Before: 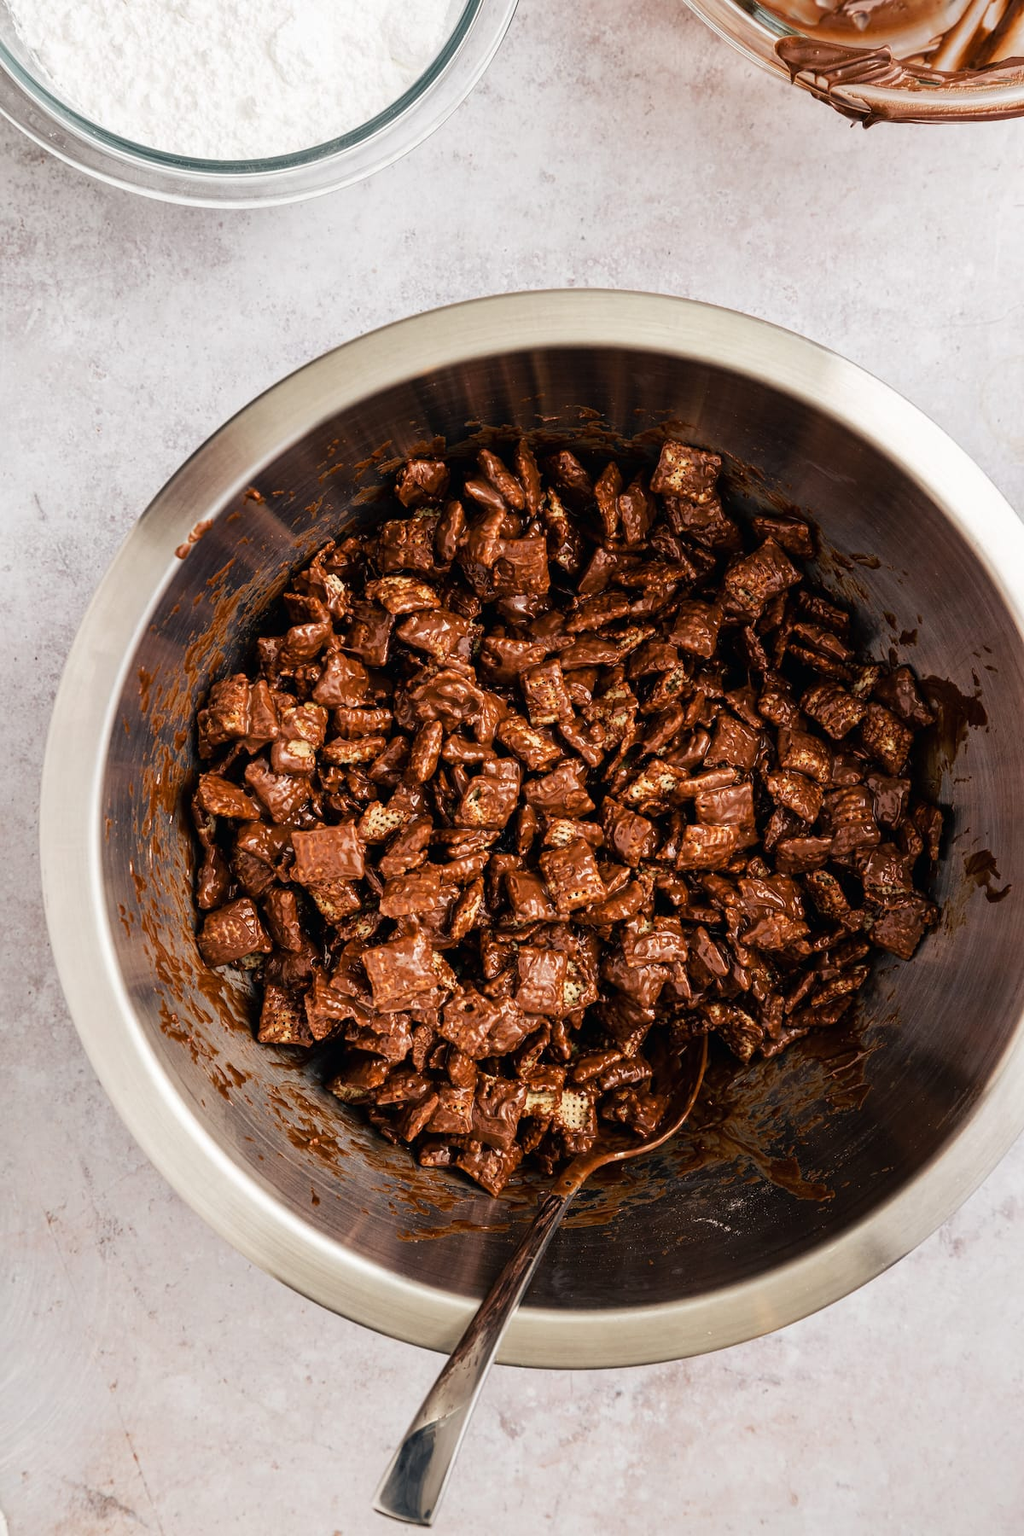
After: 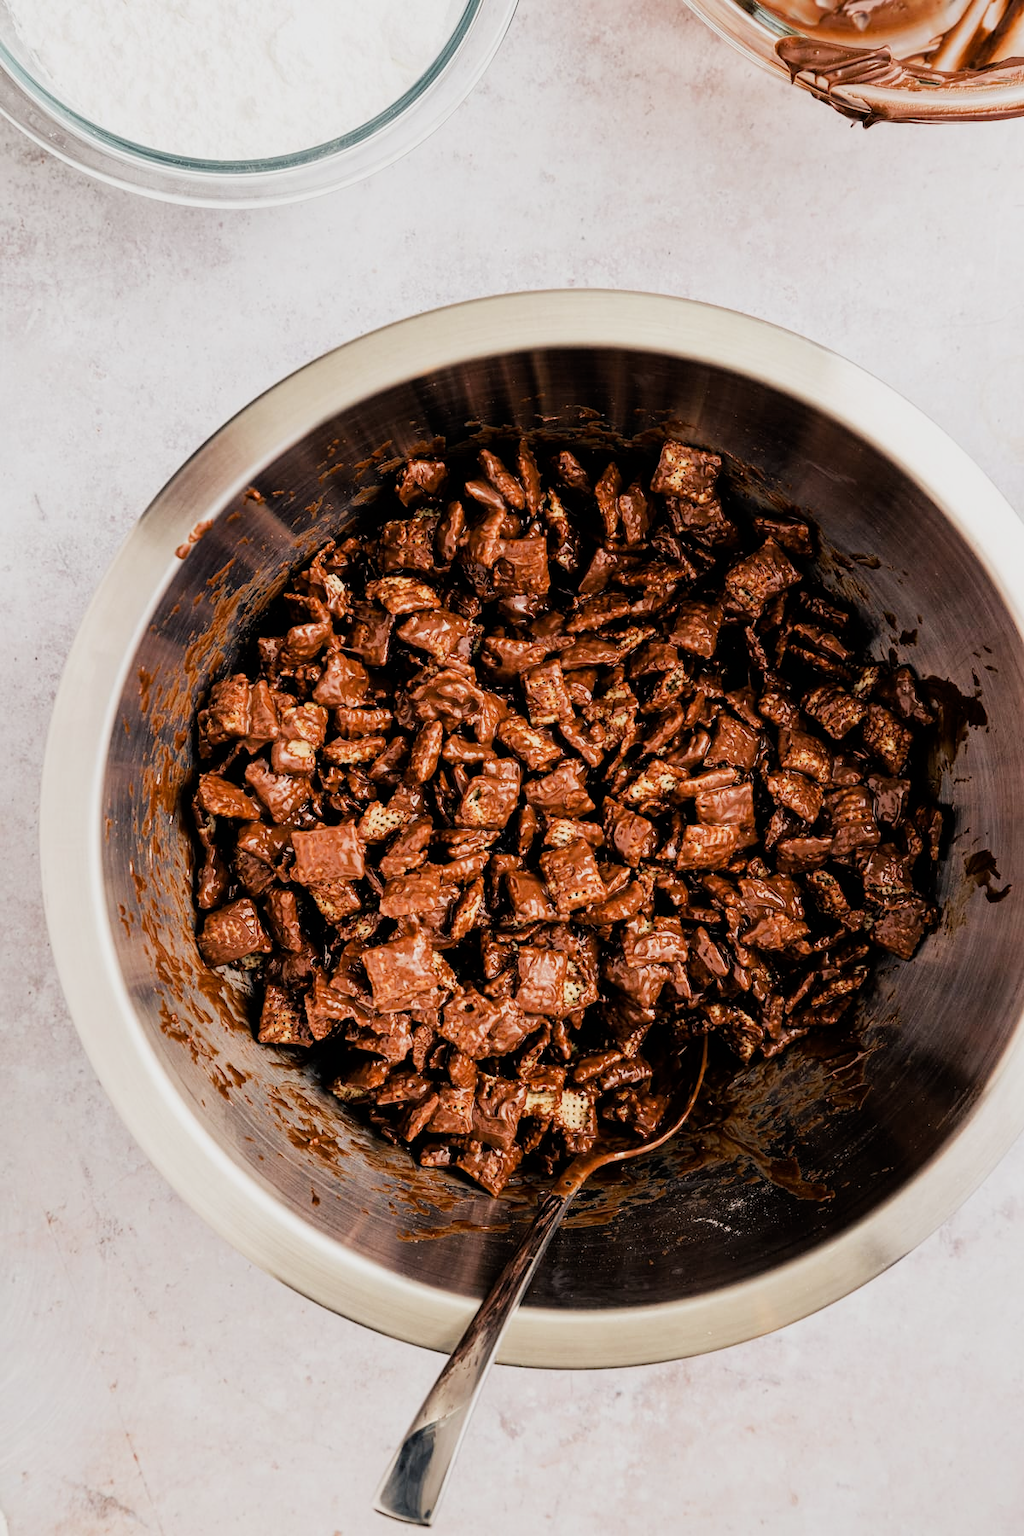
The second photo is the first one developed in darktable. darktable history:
color zones: curves: ch0 [(0.25, 0.5) (0.463, 0.627) (0.484, 0.637) (0.75, 0.5)]
filmic rgb: black relative exposure -7.65 EV, white relative exposure 4.56 EV, hardness 3.61, contrast 1.106
exposure: black level correction 0.001, exposure 0.5 EV, compensate exposure bias true, compensate highlight preservation false
